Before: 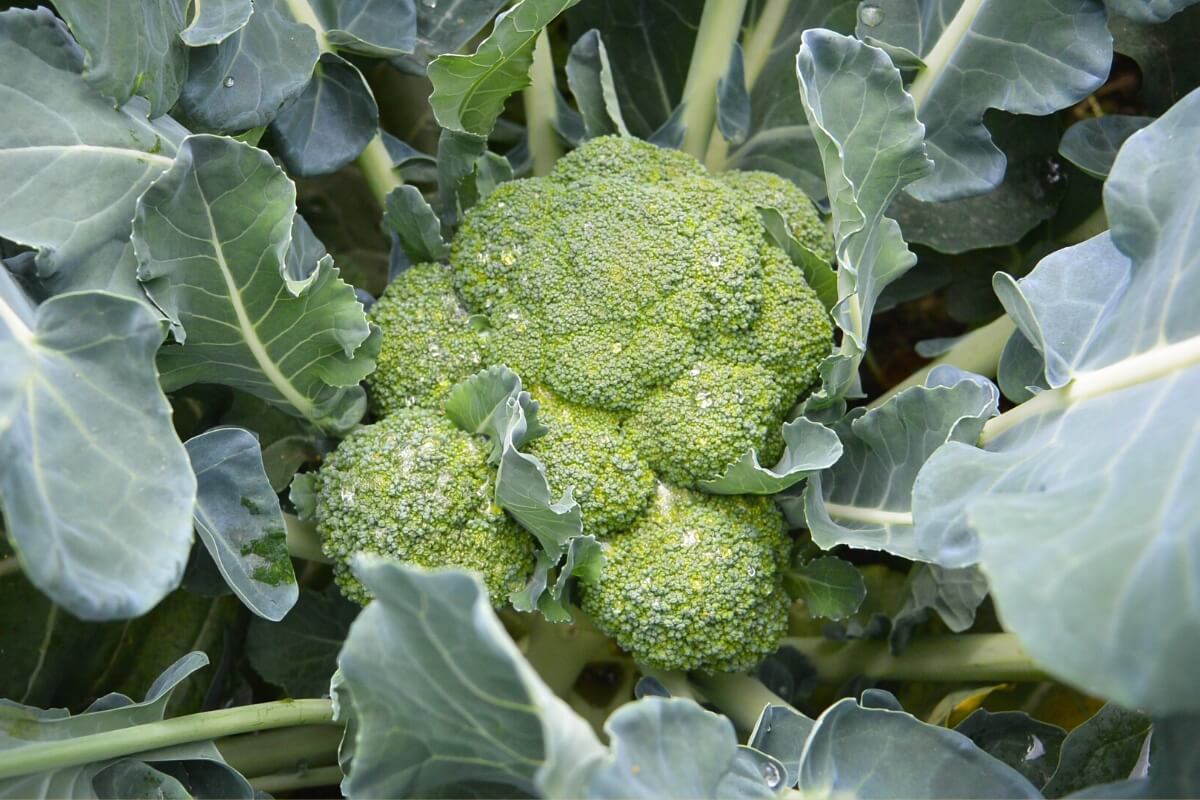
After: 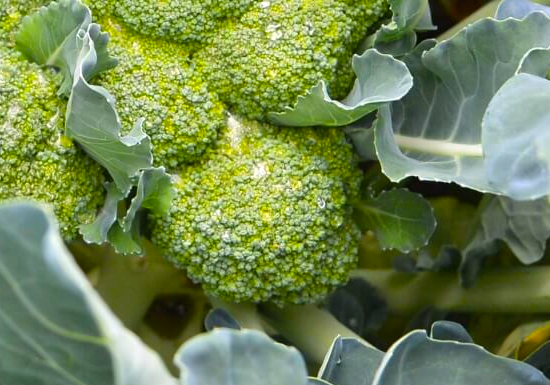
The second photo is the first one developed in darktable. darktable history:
crop: left 35.874%, top 46.014%, right 18.215%, bottom 5.842%
color correction: highlights b* -0.03
color balance rgb: shadows lift › chroma 1.013%, shadows lift › hue 28.45°, highlights gain › chroma 0.195%, highlights gain › hue 330.65°, perceptual saturation grading › global saturation 29.733%
exposure: exposure 0.076 EV, compensate highlight preservation false
